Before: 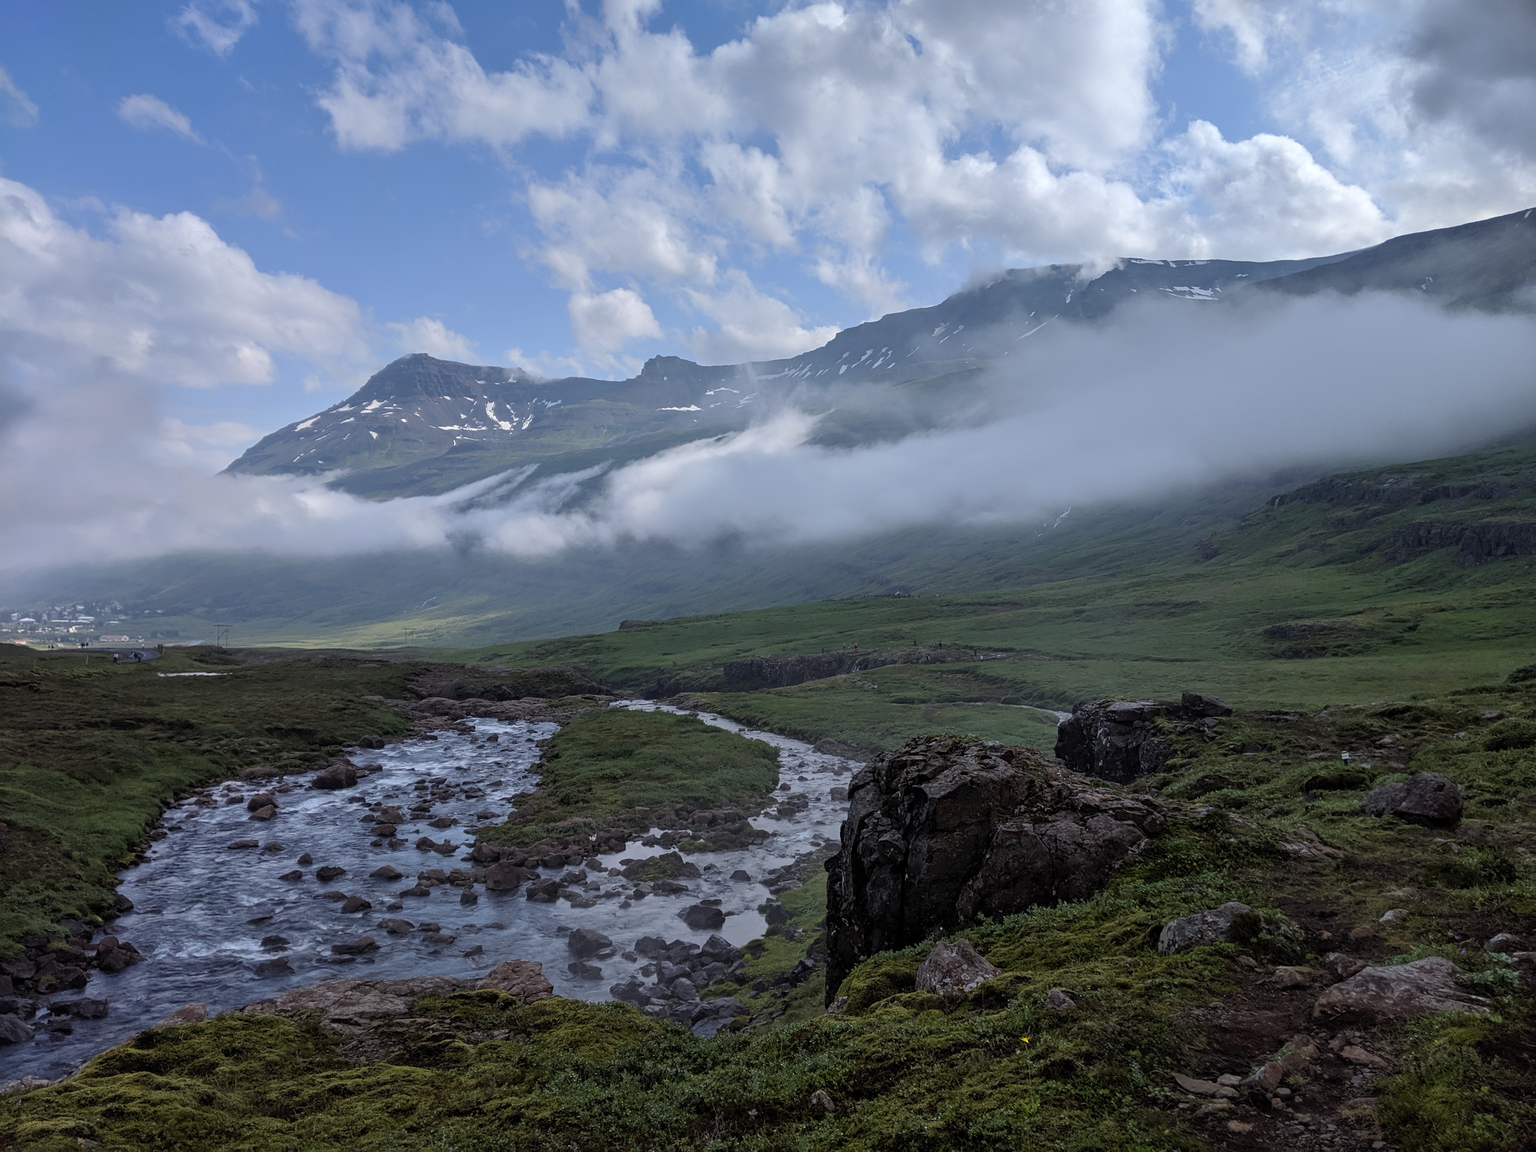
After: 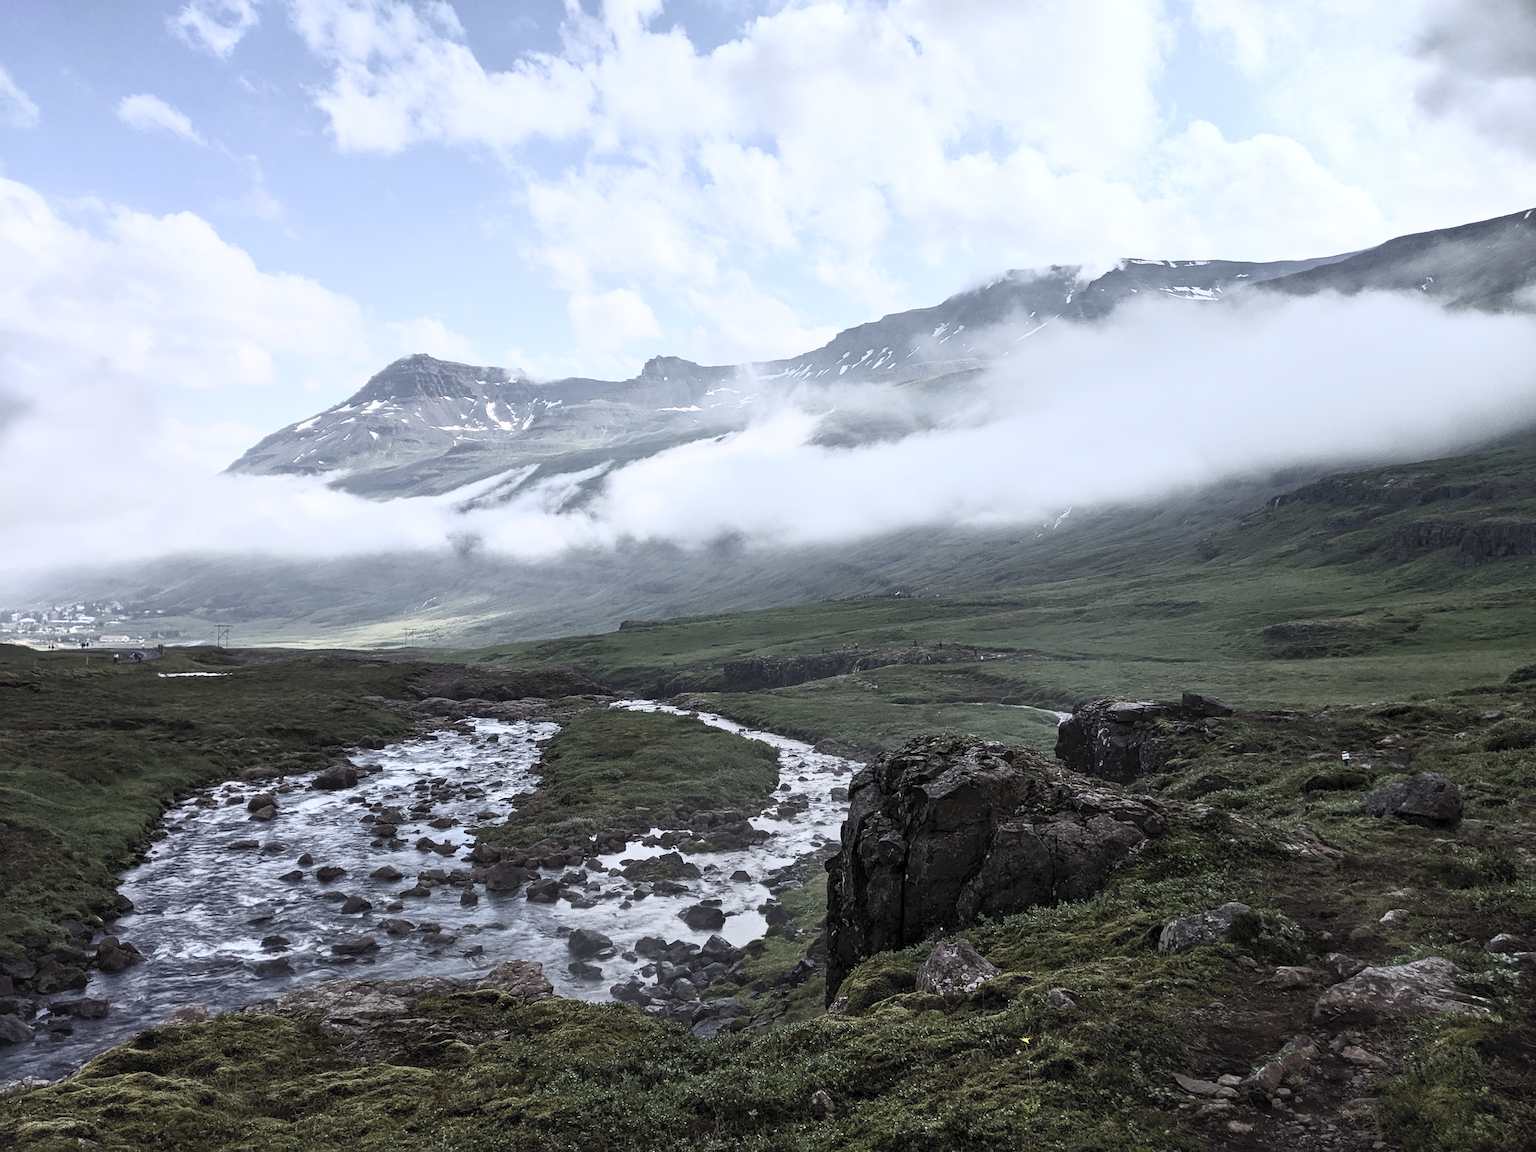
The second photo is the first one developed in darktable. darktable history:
contrast brightness saturation: contrast 0.589, brightness 0.579, saturation -0.342
